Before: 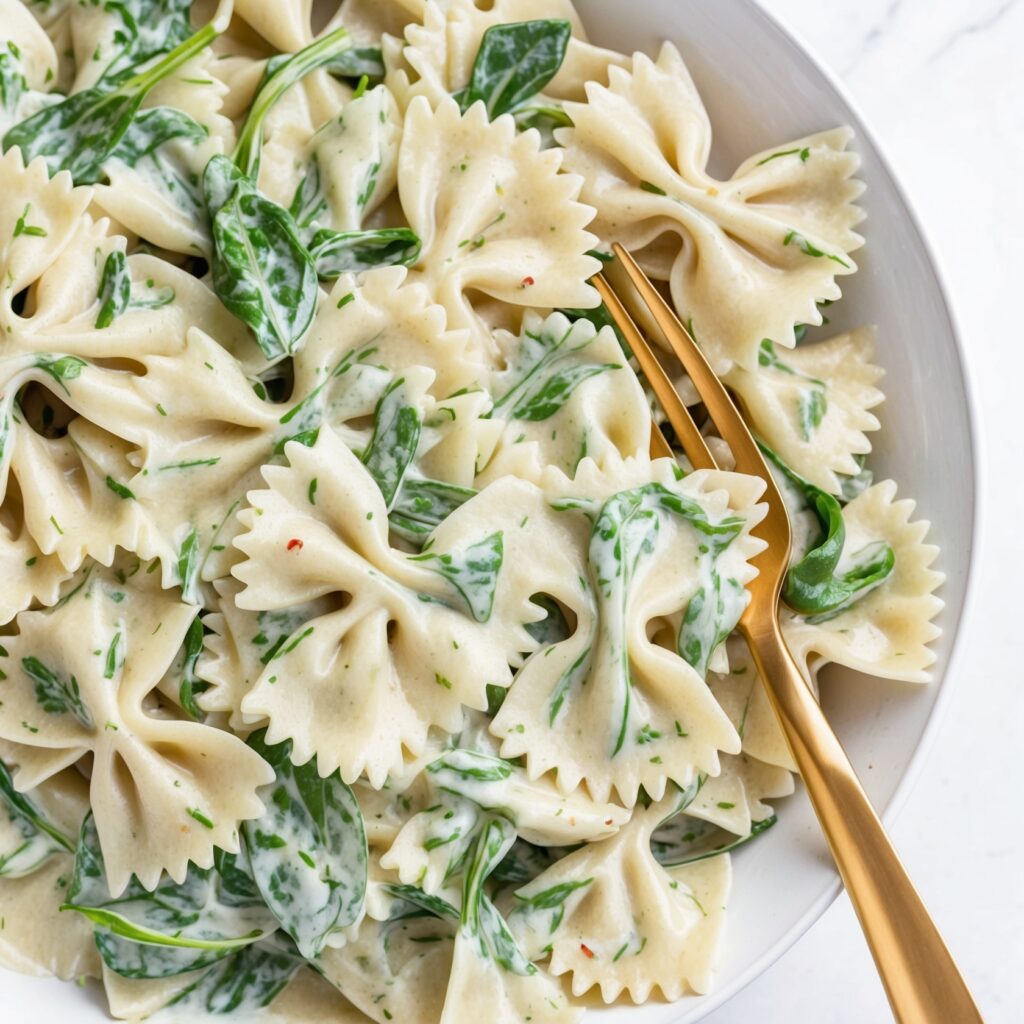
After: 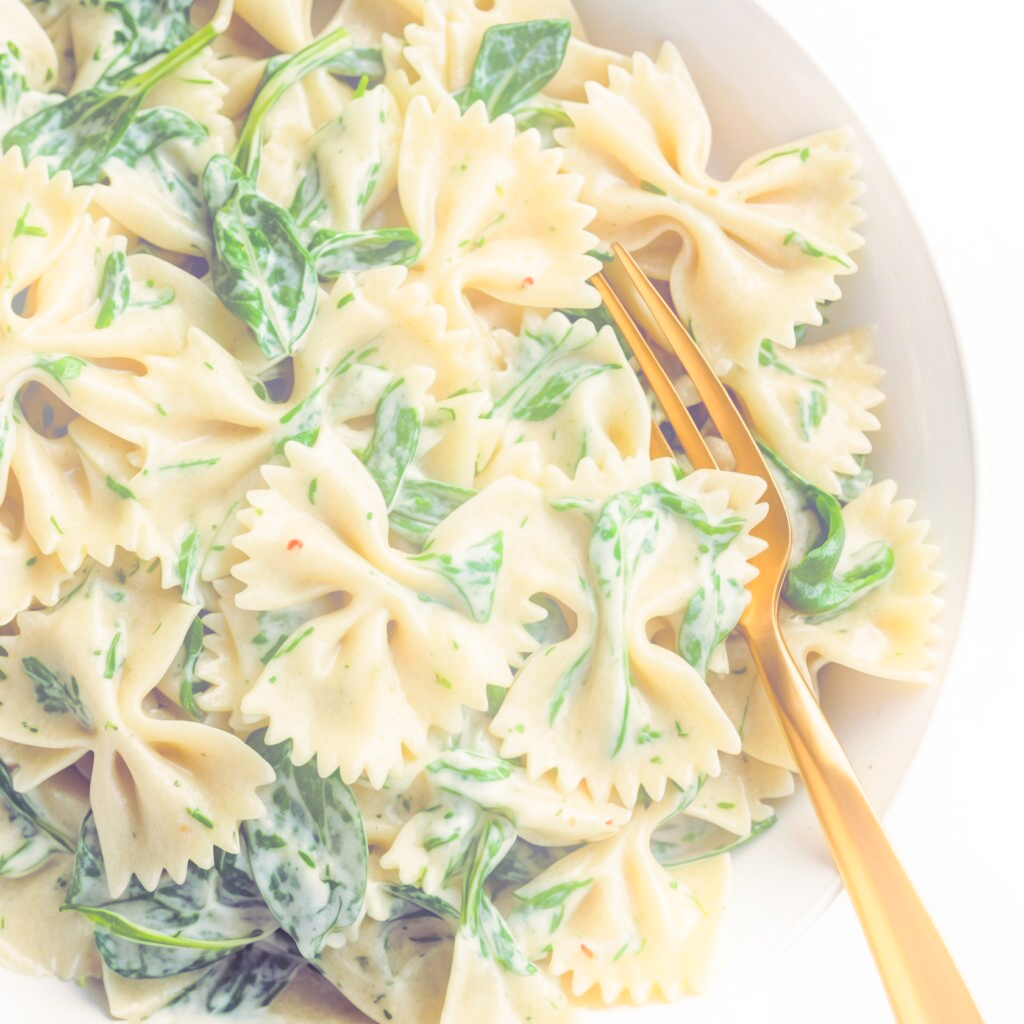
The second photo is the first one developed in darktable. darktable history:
bloom: on, module defaults
split-toning: shadows › hue 255.6°, shadows › saturation 0.66, highlights › hue 43.2°, highlights › saturation 0.68, balance -50.1
